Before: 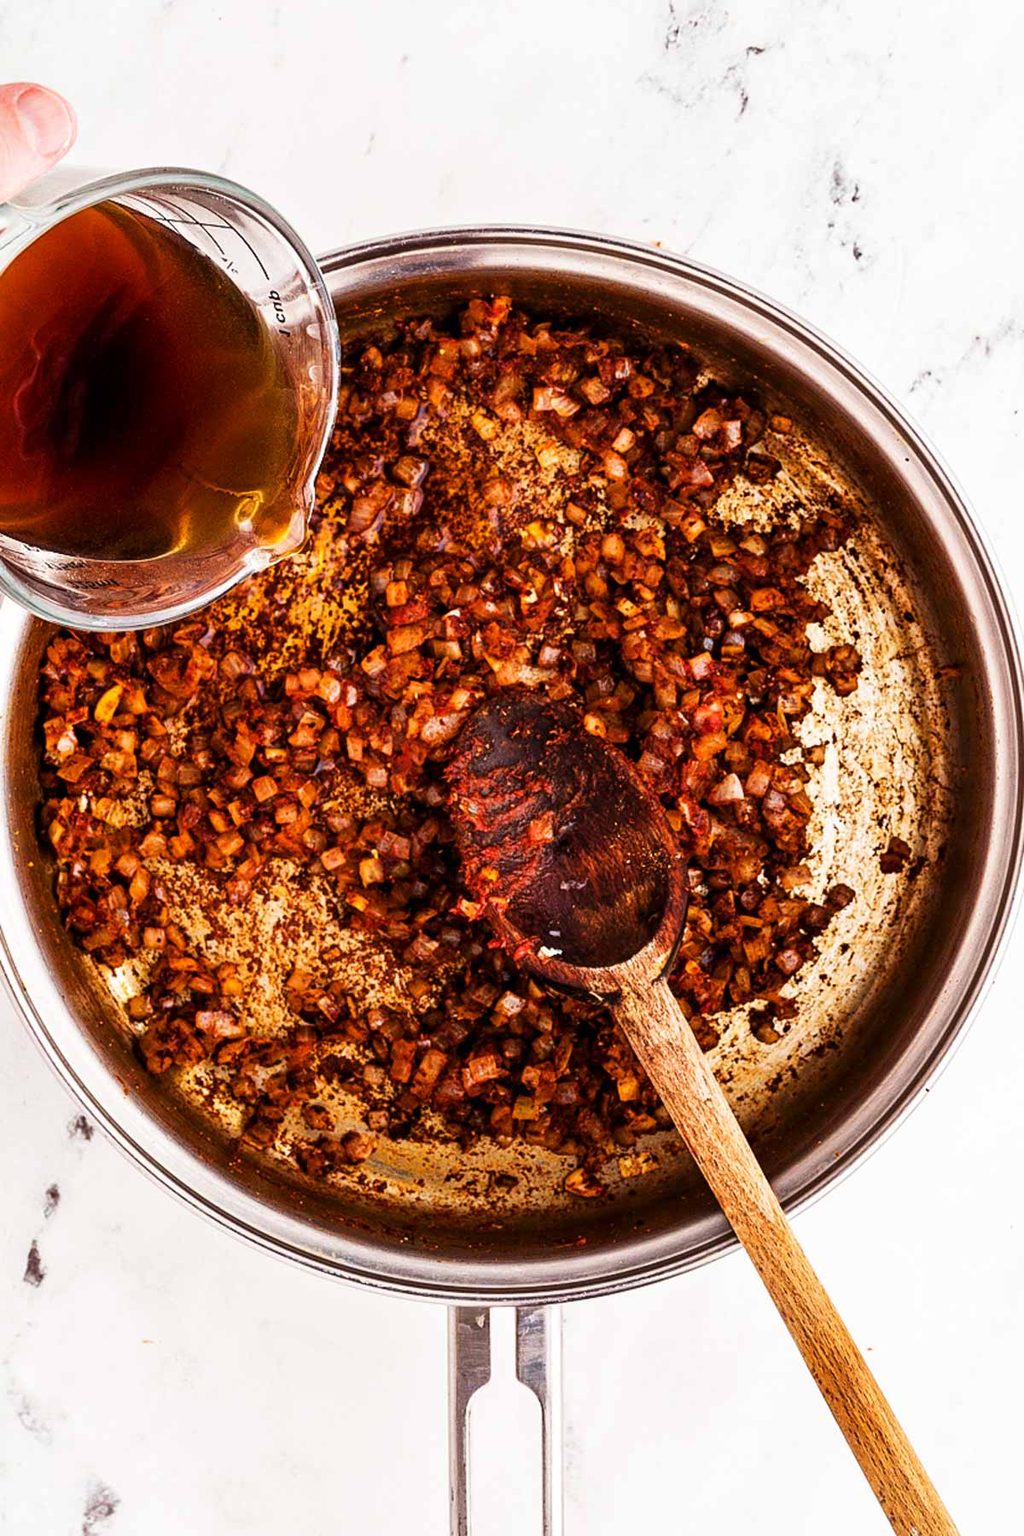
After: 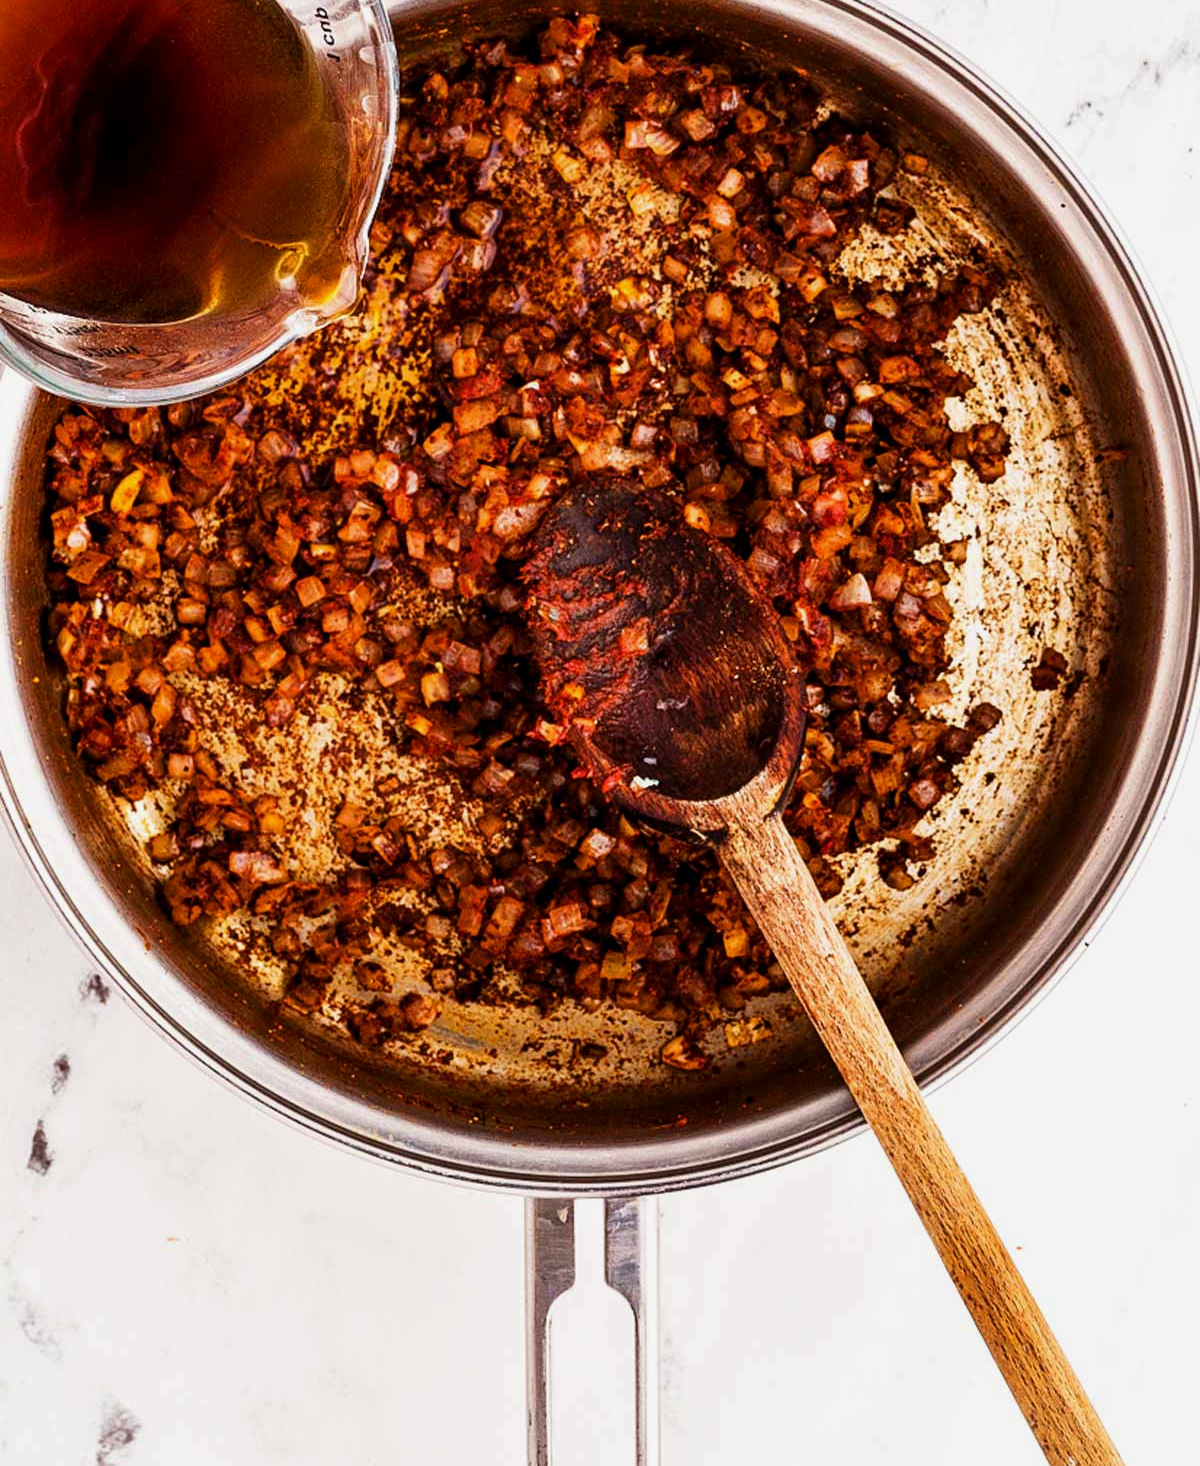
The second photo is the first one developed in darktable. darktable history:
exposure: black level correction 0.001, exposure -0.125 EV, compensate exposure bias true, compensate highlight preservation false
crop and rotate: top 18.507%
